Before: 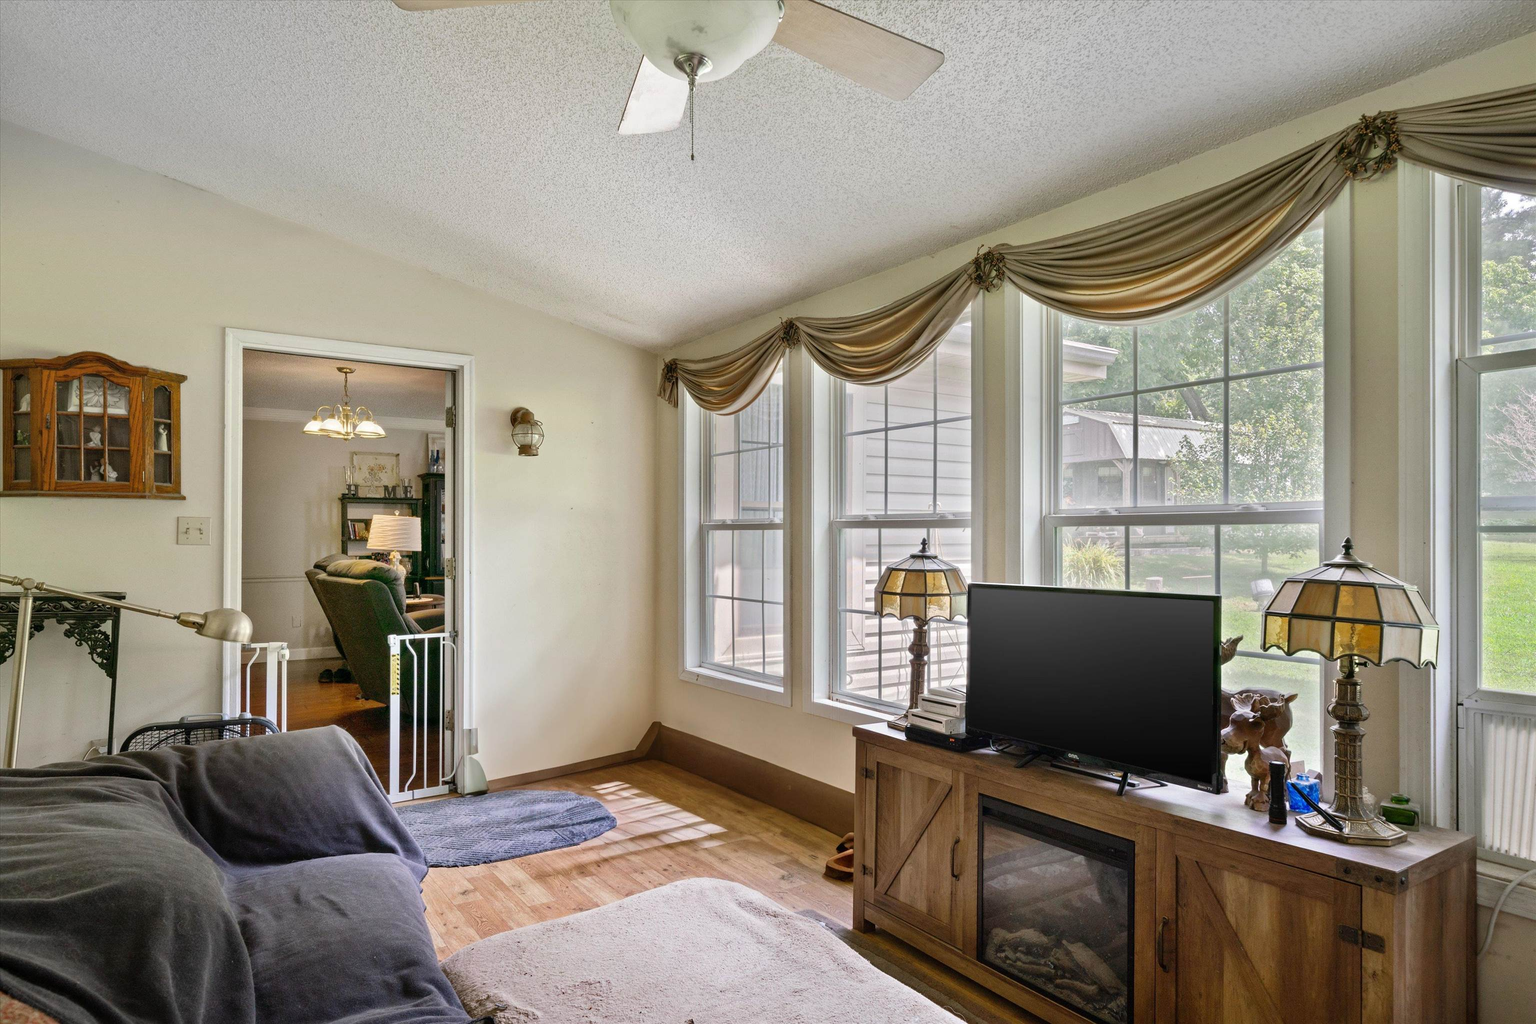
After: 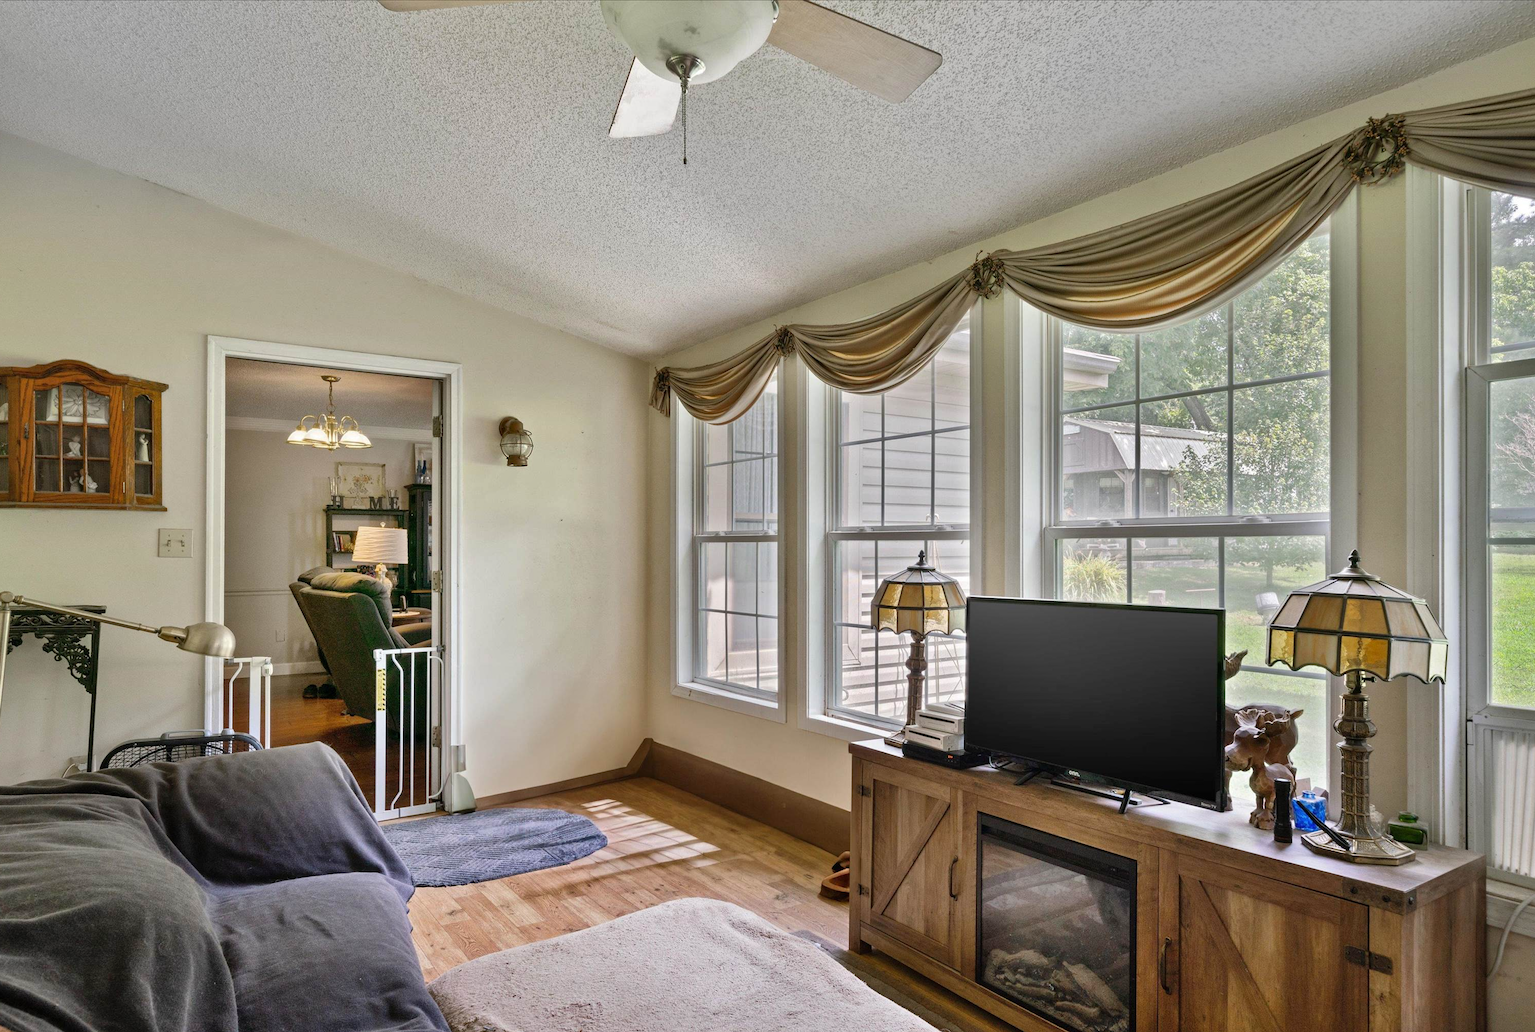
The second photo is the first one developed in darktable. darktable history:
crop and rotate: left 1.488%, right 0.643%, bottom 1.33%
shadows and highlights: soften with gaussian
